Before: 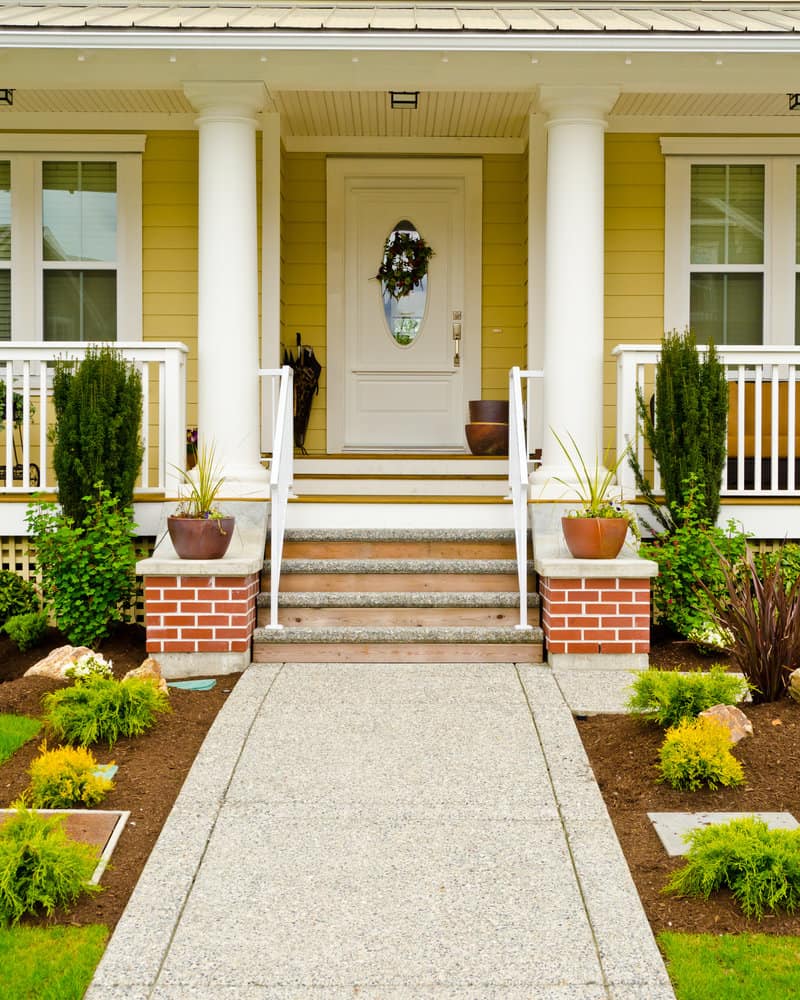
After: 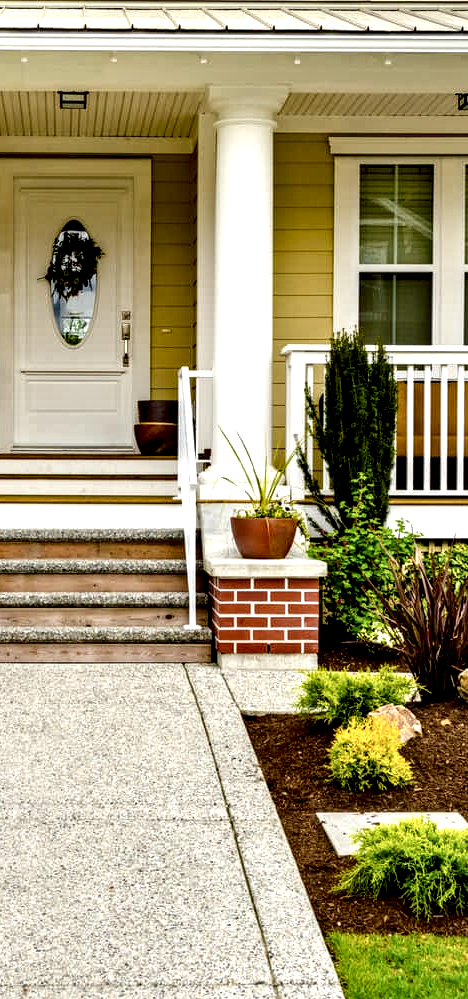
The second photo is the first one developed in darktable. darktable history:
local contrast: shadows 185%, detail 225%
crop: left 41.402%
